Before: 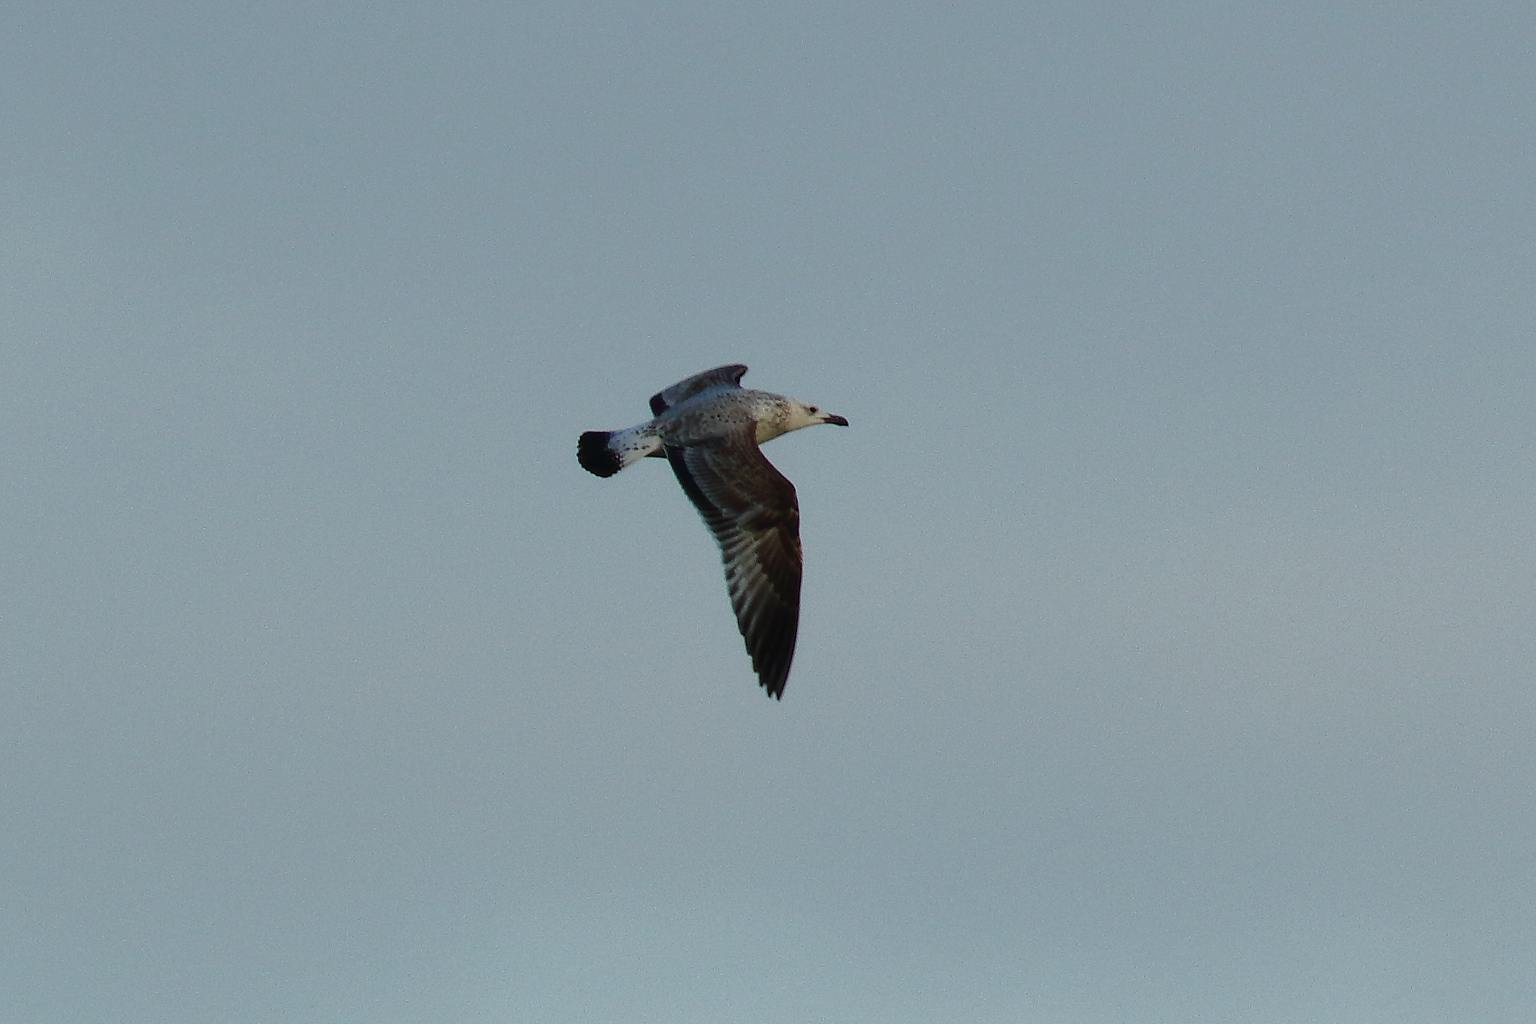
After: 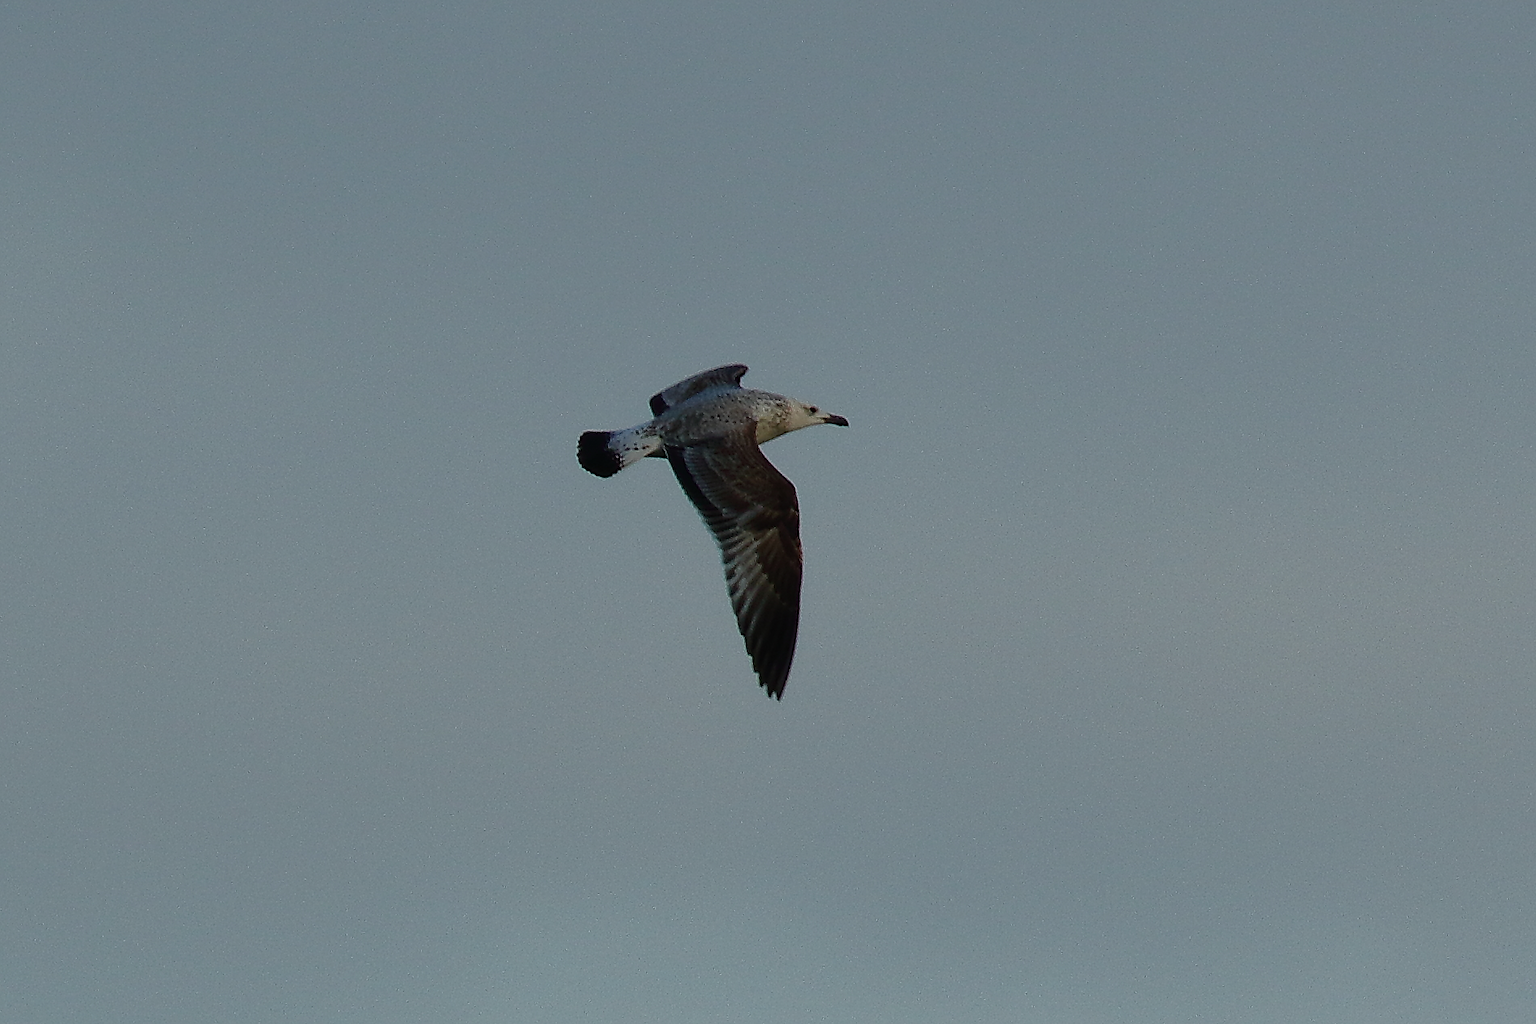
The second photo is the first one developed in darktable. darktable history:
exposure: exposure -0.564 EV, compensate exposure bias true, compensate highlight preservation false
shadows and highlights: shadows 12.28, white point adjustment 1.14, highlights -0.258, soften with gaussian
sharpen: on, module defaults
